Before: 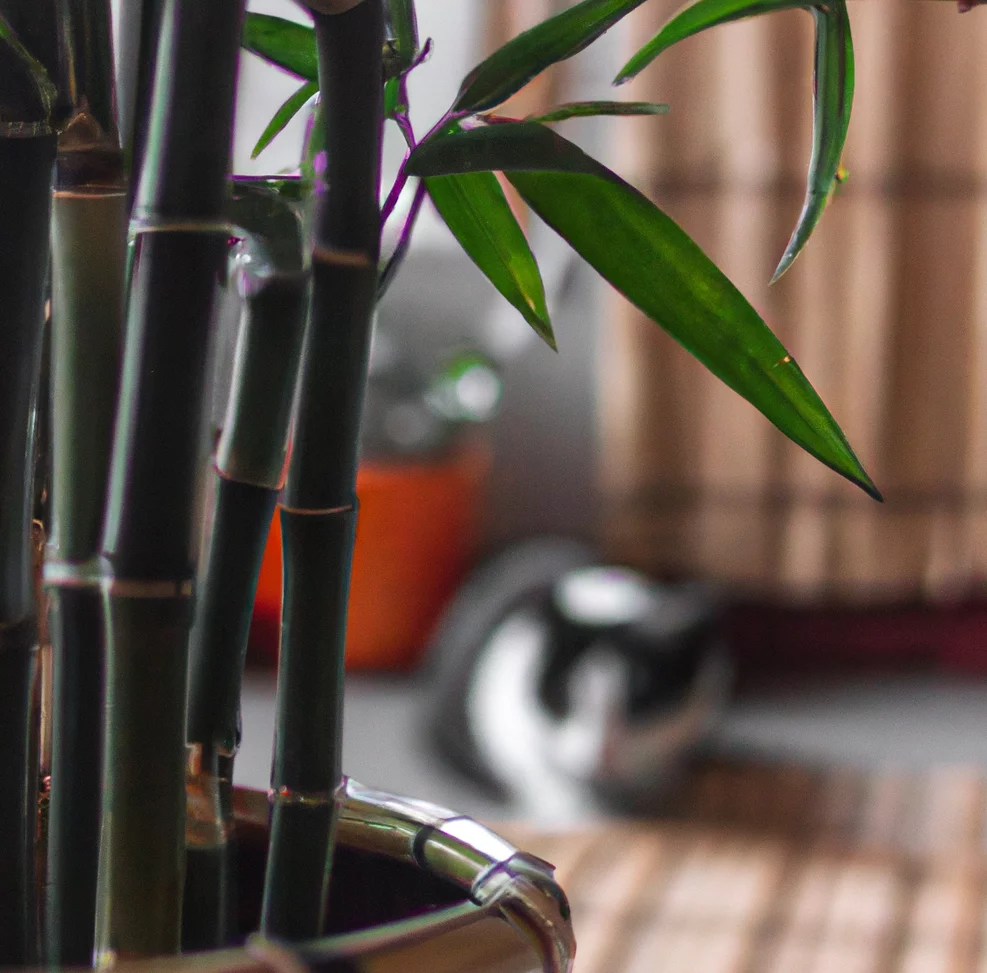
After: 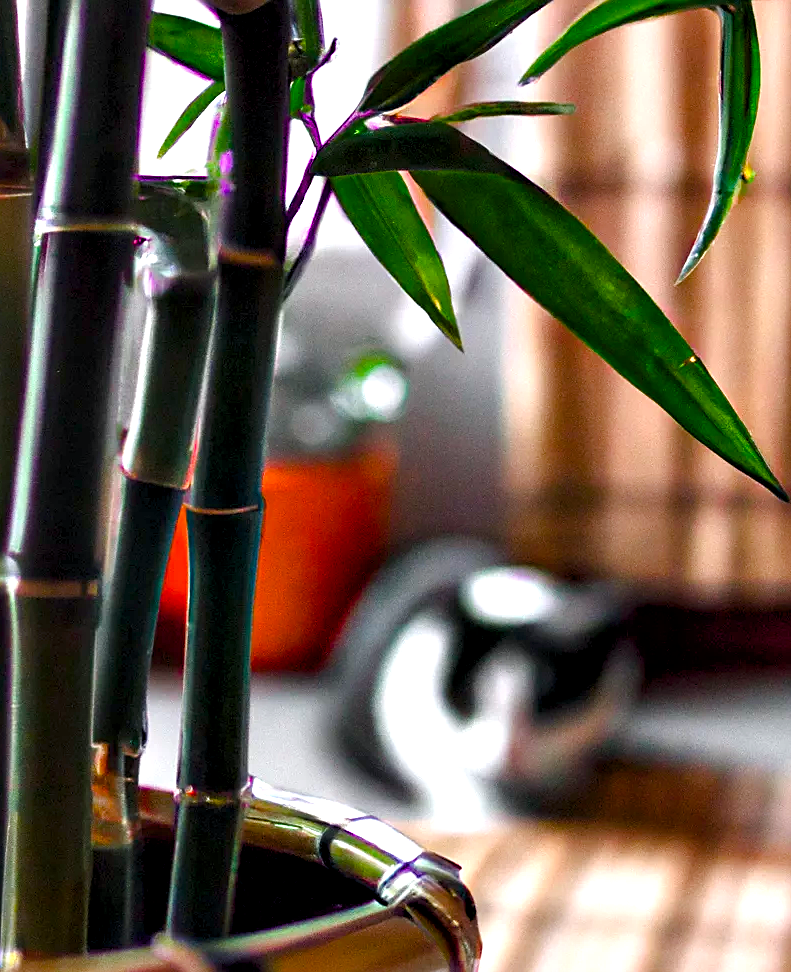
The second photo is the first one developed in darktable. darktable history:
color balance rgb: perceptual saturation grading › global saturation 39.527%, perceptual saturation grading › highlights -24.924%, perceptual saturation grading › mid-tones 34.961%, perceptual saturation grading › shadows 35.92%
sharpen: on, module defaults
exposure: black level correction 0, exposure 0.5 EV, compensate highlight preservation false
crop and rotate: left 9.546%, right 10.276%
contrast equalizer: y [[0.6 ×6], [0.55 ×6], [0 ×6], [0 ×6], [0 ×6]]
